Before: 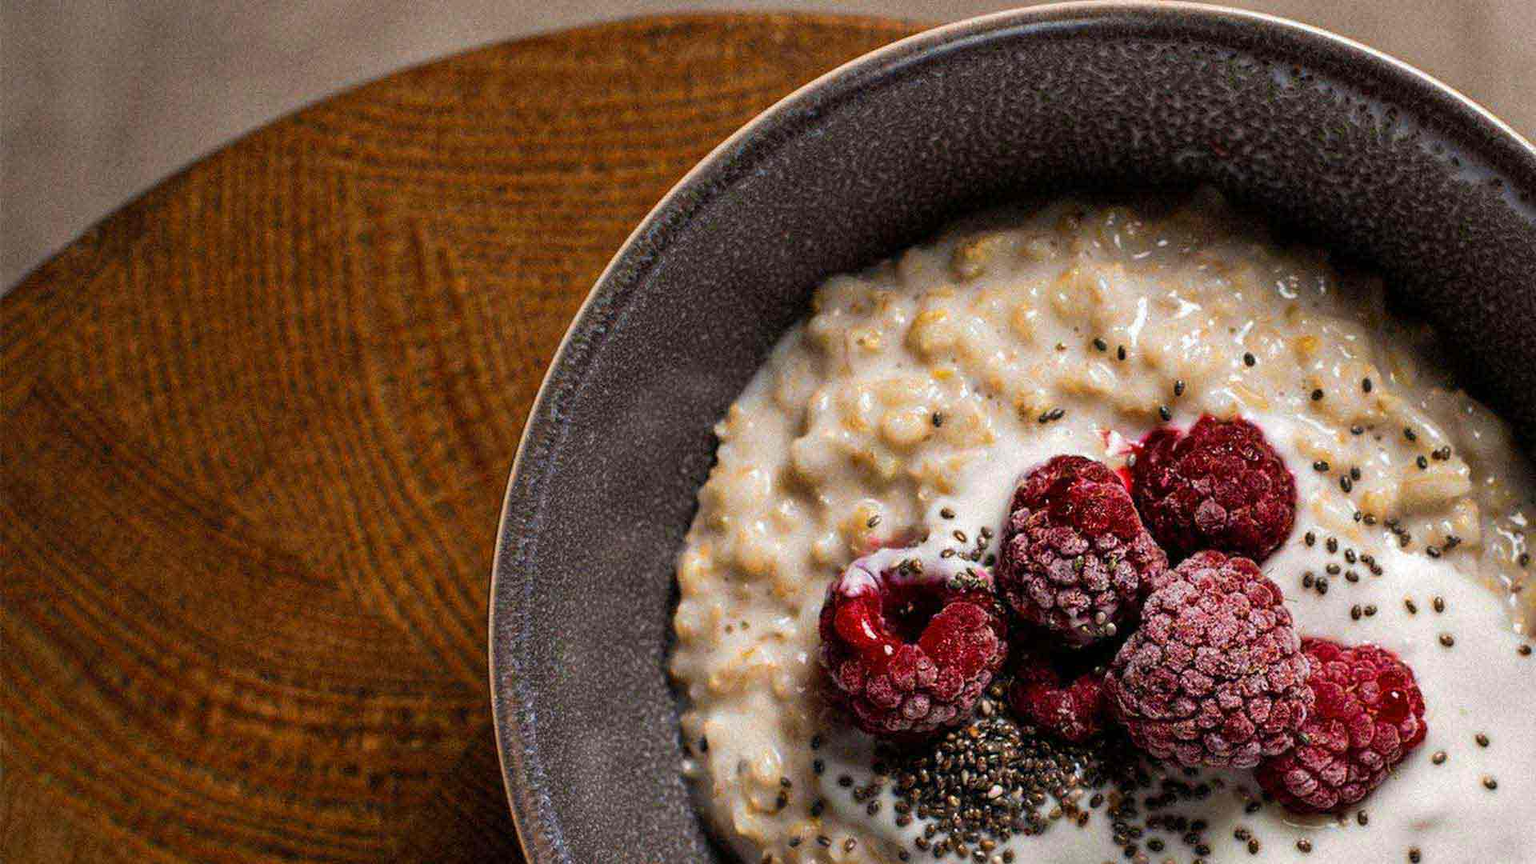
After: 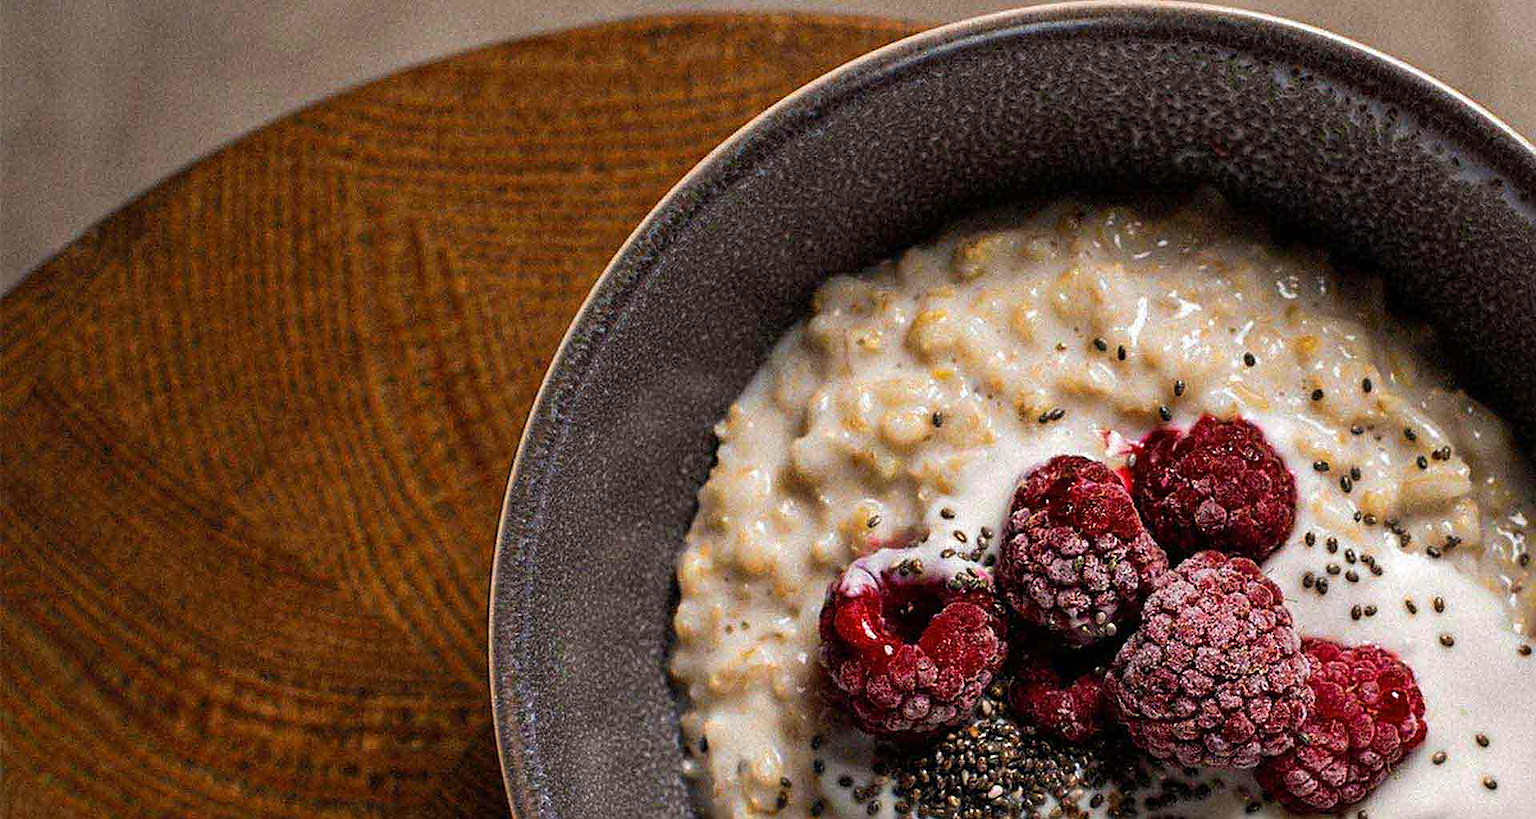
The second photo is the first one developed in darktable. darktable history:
sharpen: on, module defaults
crop and rotate: top 0%, bottom 5.097%
